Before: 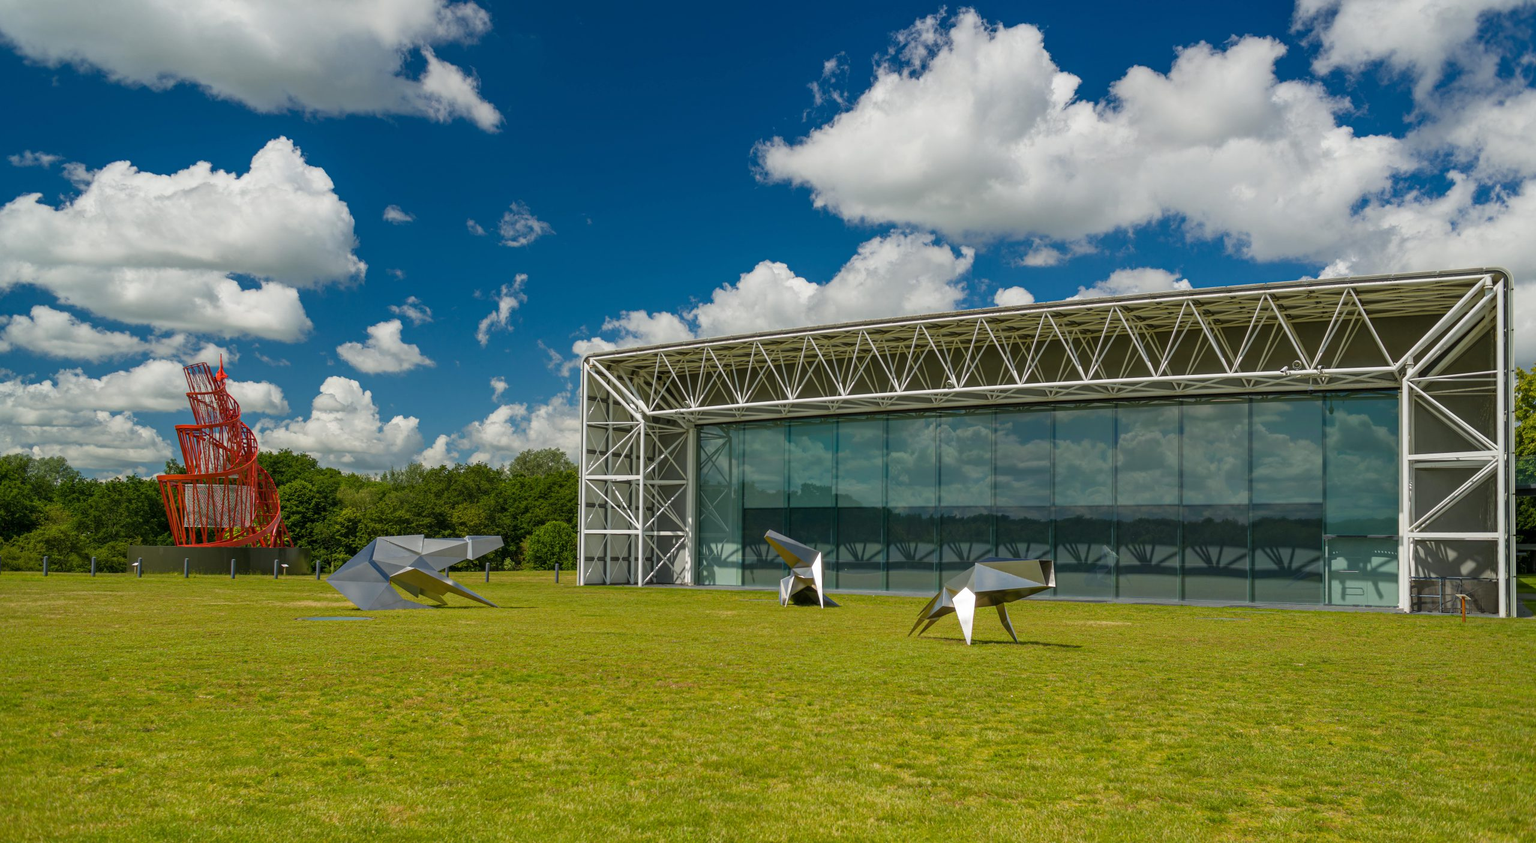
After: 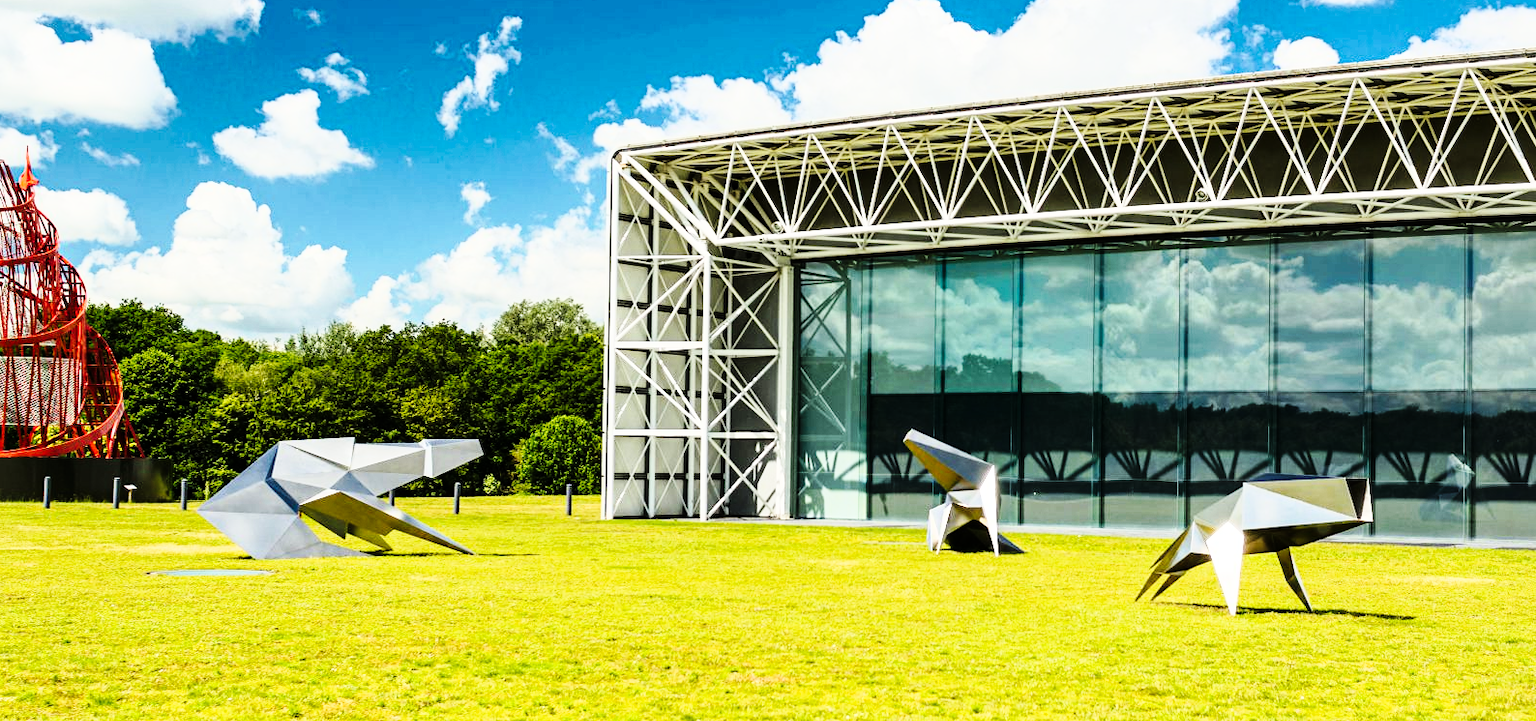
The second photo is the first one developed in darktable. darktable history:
base curve: curves: ch0 [(0, 0) (0.032, 0.025) (0.121, 0.166) (0.206, 0.329) (0.605, 0.79) (1, 1)], preserve colors none
crop: left 13.312%, top 31.28%, right 24.627%, bottom 15.582%
rgb curve: curves: ch0 [(0, 0) (0.21, 0.15) (0.24, 0.21) (0.5, 0.75) (0.75, 0.96) (0.89, 0.99) (1, 1)]; ch1 [(0, 0.02) (0.21, 0.13) (0.25, 0.2) (0.5, 0.67) (0.75, 0.9) (0.89, 0.97) (1, 1)]; ch2 [(0, 0.02) (0.21, 0.13) (0.25, 0.2) (0.5, 0.67) (0.75, 0.9) (0.89, 0.97) (1, 1)], compensate middle gray true
